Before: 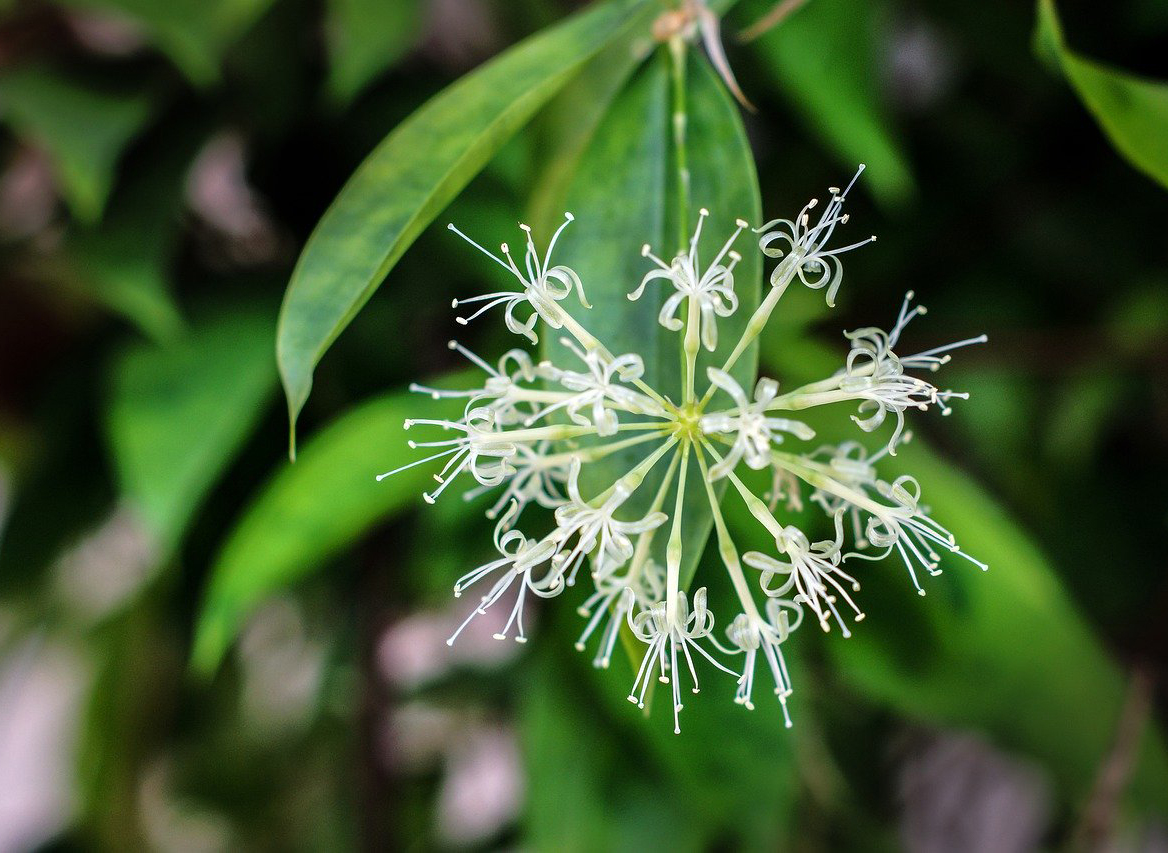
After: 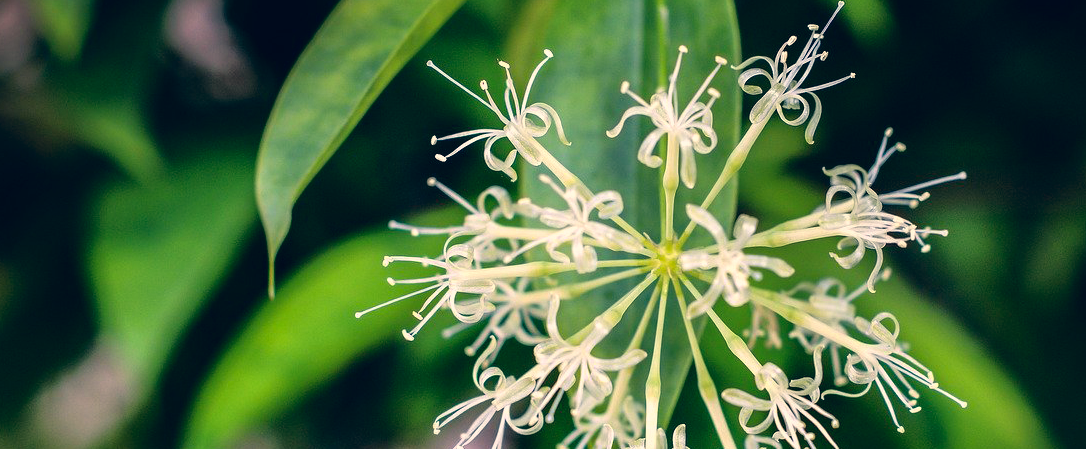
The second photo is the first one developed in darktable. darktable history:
crop: left 1.844%, top 19.222%, right 5.123%, bottom 28.047%
tone equalizer: on, module defaults
color correction: highlights a* 10.27, highlights b* 14.33, shadows a* -10.37, shadows b* -15.1
